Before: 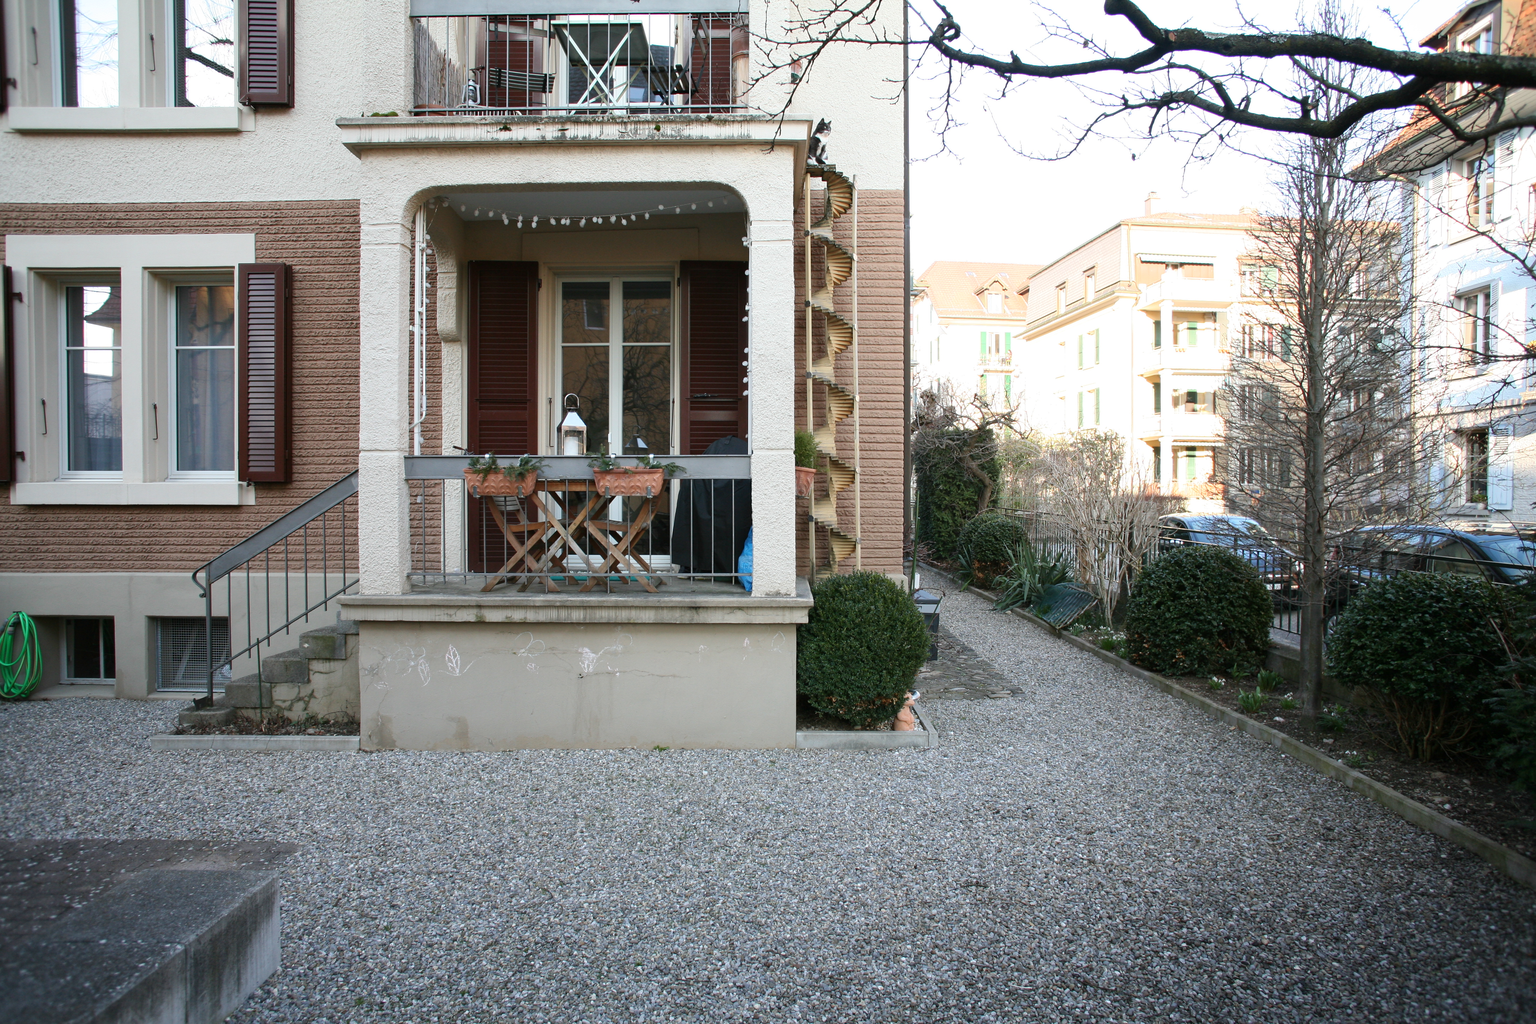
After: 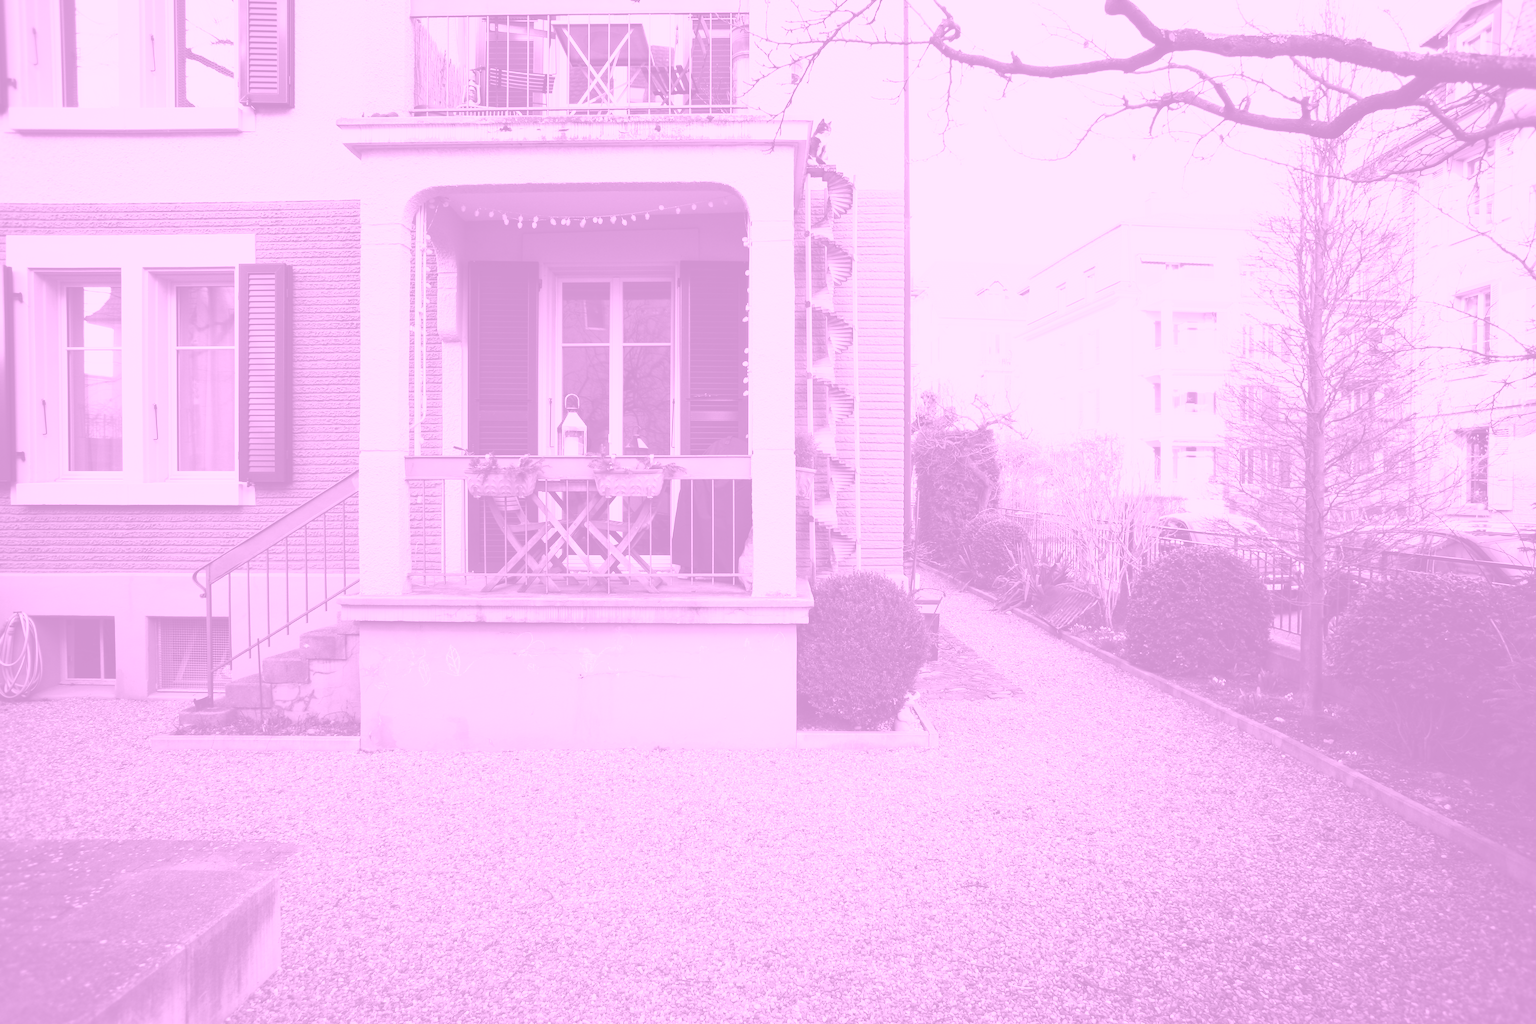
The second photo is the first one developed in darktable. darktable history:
colorize: hue 331.2°, saturation 75%, source mix 30.28%, lightness 70.52%, version 1
base curve: curves: ch0 [(0, 0) (0.028, 0.03) (0.121, 0.232) (0.46, 0.748) (0.859, 0.968) (1, 1)], preserve colors none
tone curve: curves: ch0 [(0, 0) (0.536, 0.402) (1, 1)], preserve colors none
